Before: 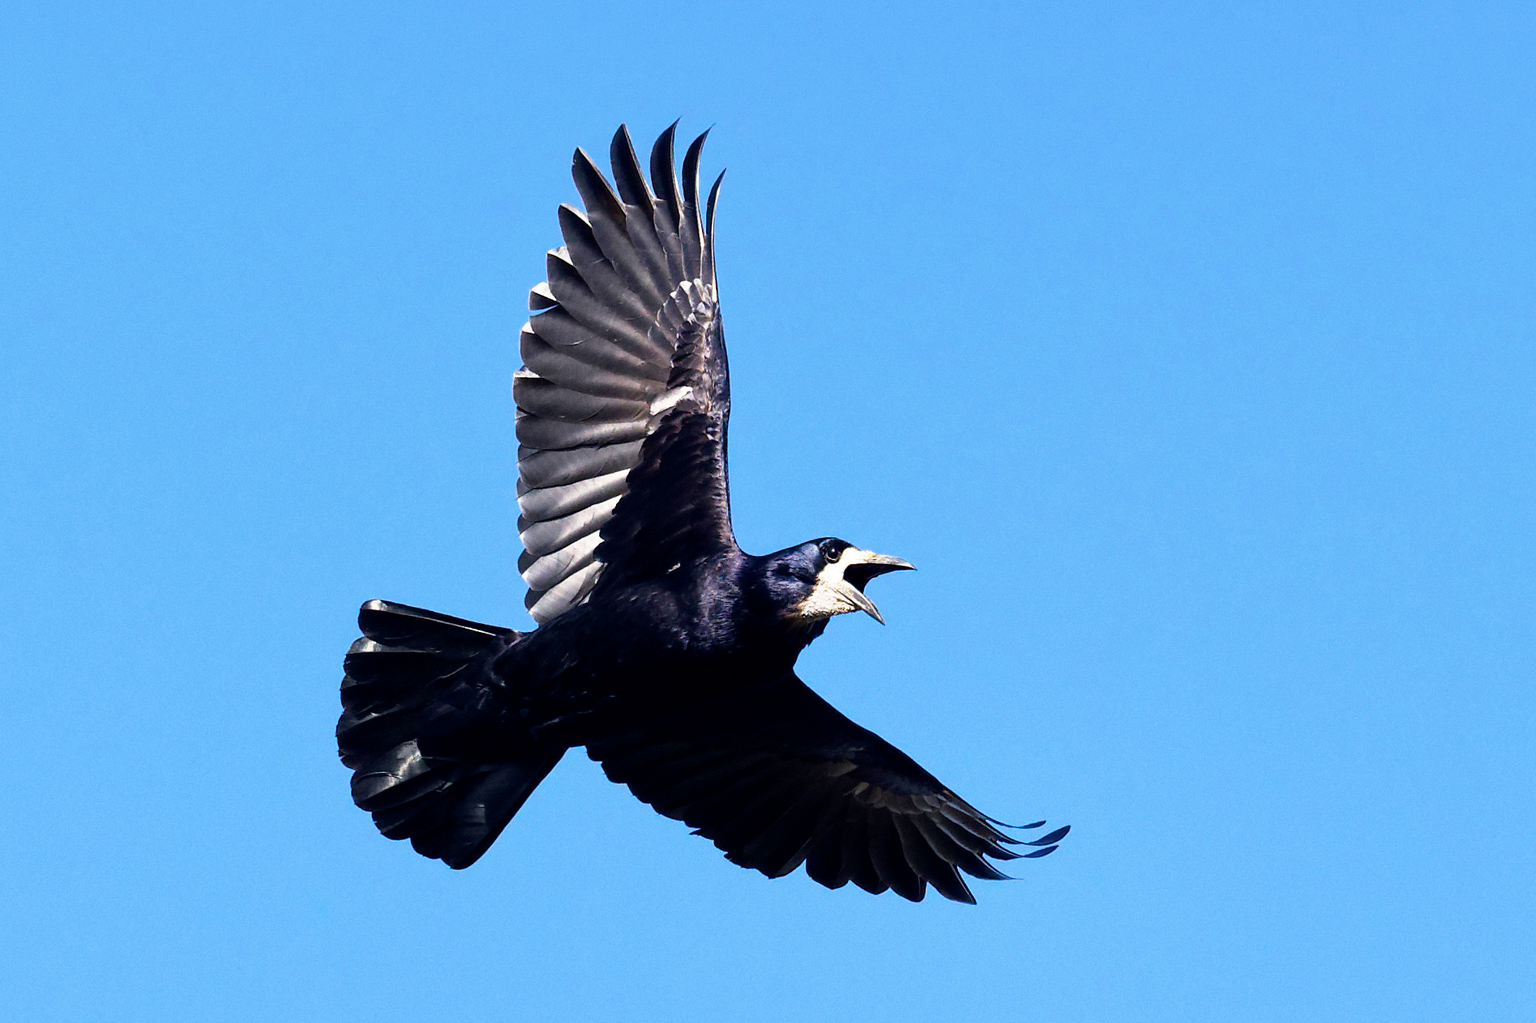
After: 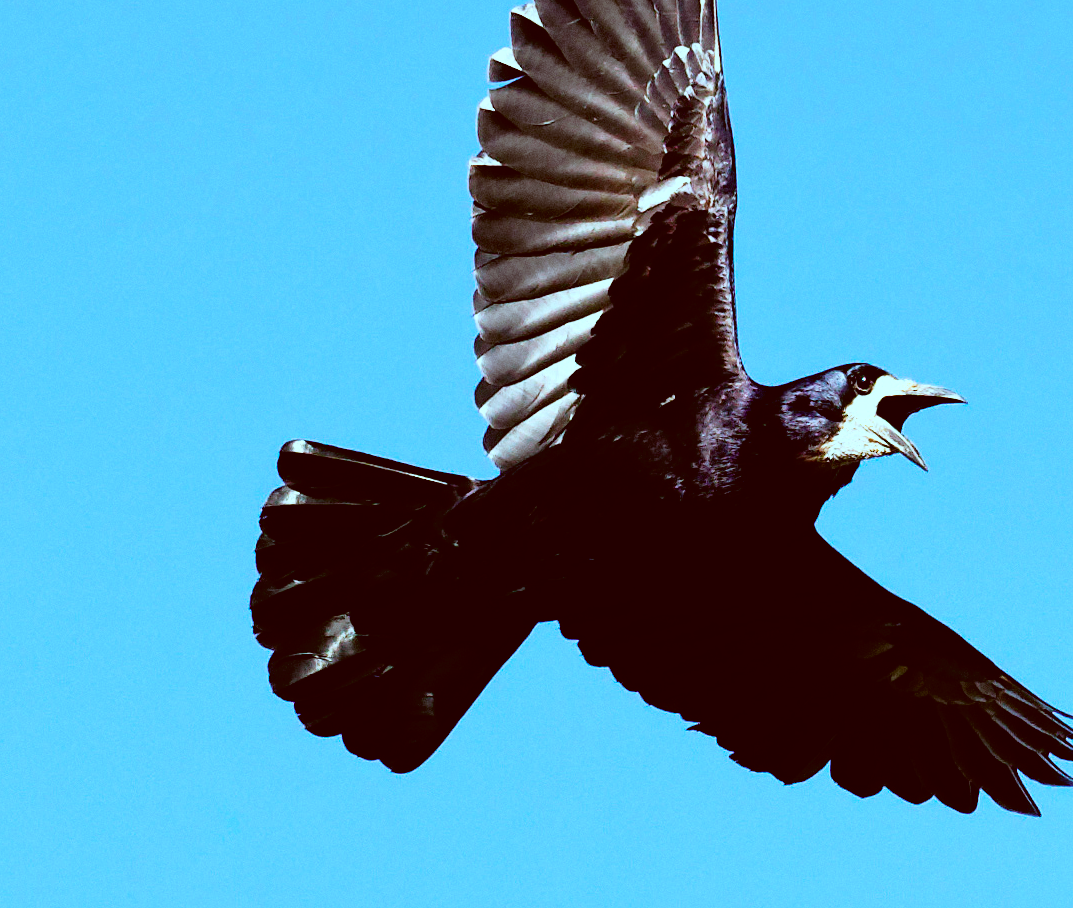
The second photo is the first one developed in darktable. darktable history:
color correction: highlights a* -13.86, highlights b* -15.91, shadows a* 10.75, shadows b* 29.12
crop: left 8.716%, top 23.823%, right 34.695%, bottom 4.332%
tone curve: curves: ch0 [(0, 0) (0.003, 0.007) (0.011, 0.01) (0.025, 0.018) (0.044, 0.028) (0.069, 0.034) (0.1, 0.04) (0.136, 0.051) (0.177, 0.104) (0.224, 0.161) (0.277, 0.234) (0.335, 0.316) (0.399, 0.41) (0.468, 0.487) (0.543, 0.577) (0.623, 0.679) (0.709, 0.769) (0.801, 0.854) (0.898, 0.922) (1, 1)], preserve colors none
